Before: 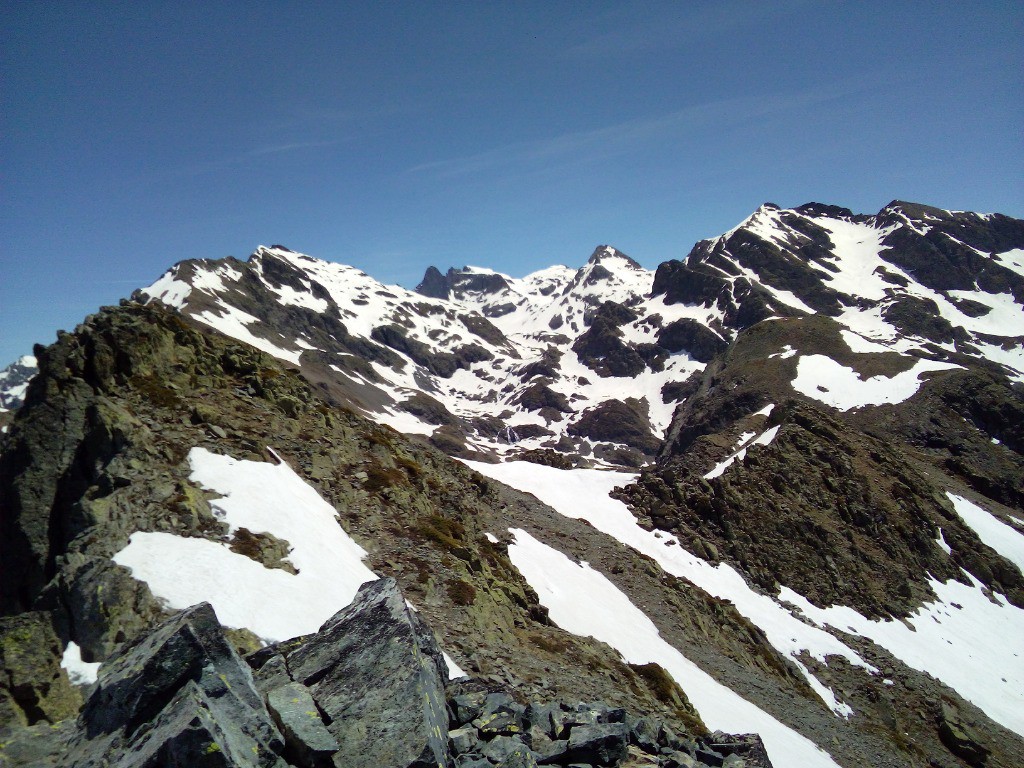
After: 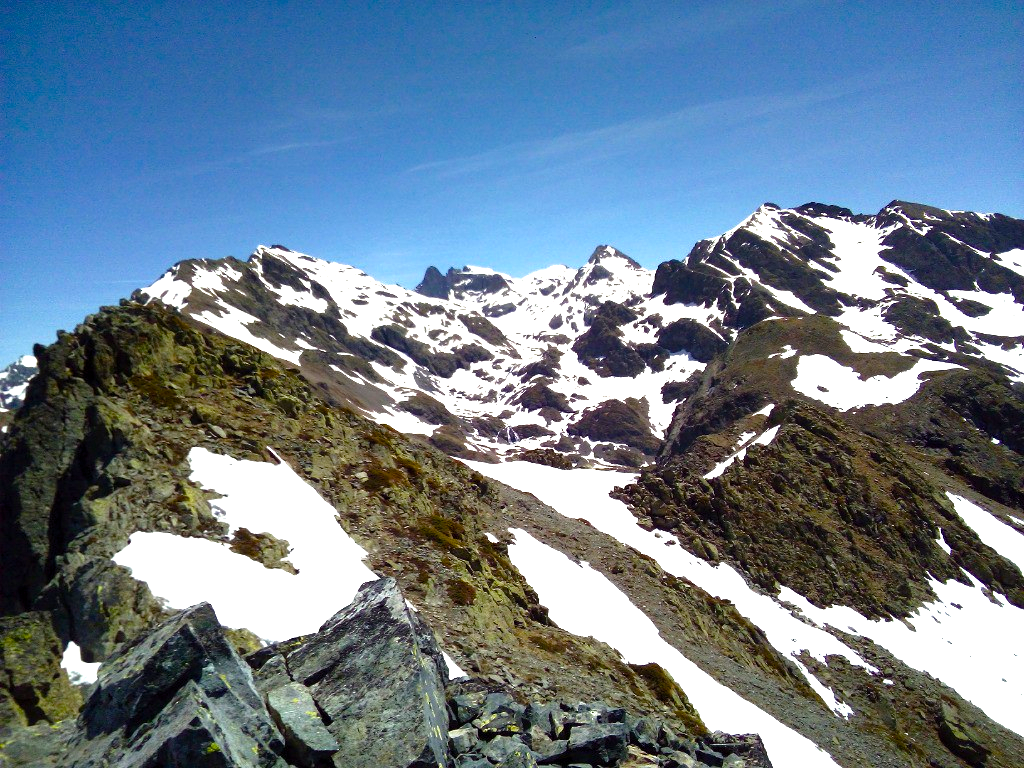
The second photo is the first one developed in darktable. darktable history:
color calibration: illuminant custom, x 0.345, y 0.359, temperature 5072.34 K
color balance rgb: perceptual saturation grading › global saturation 20%, perceptual saturation grading › highlights -25.382%, perceptual saturation grading › shadows 50.169%, perceptual brilliance grading › global brilliance 12.435%, perceptual brilliance grading › highlights 15.052%
